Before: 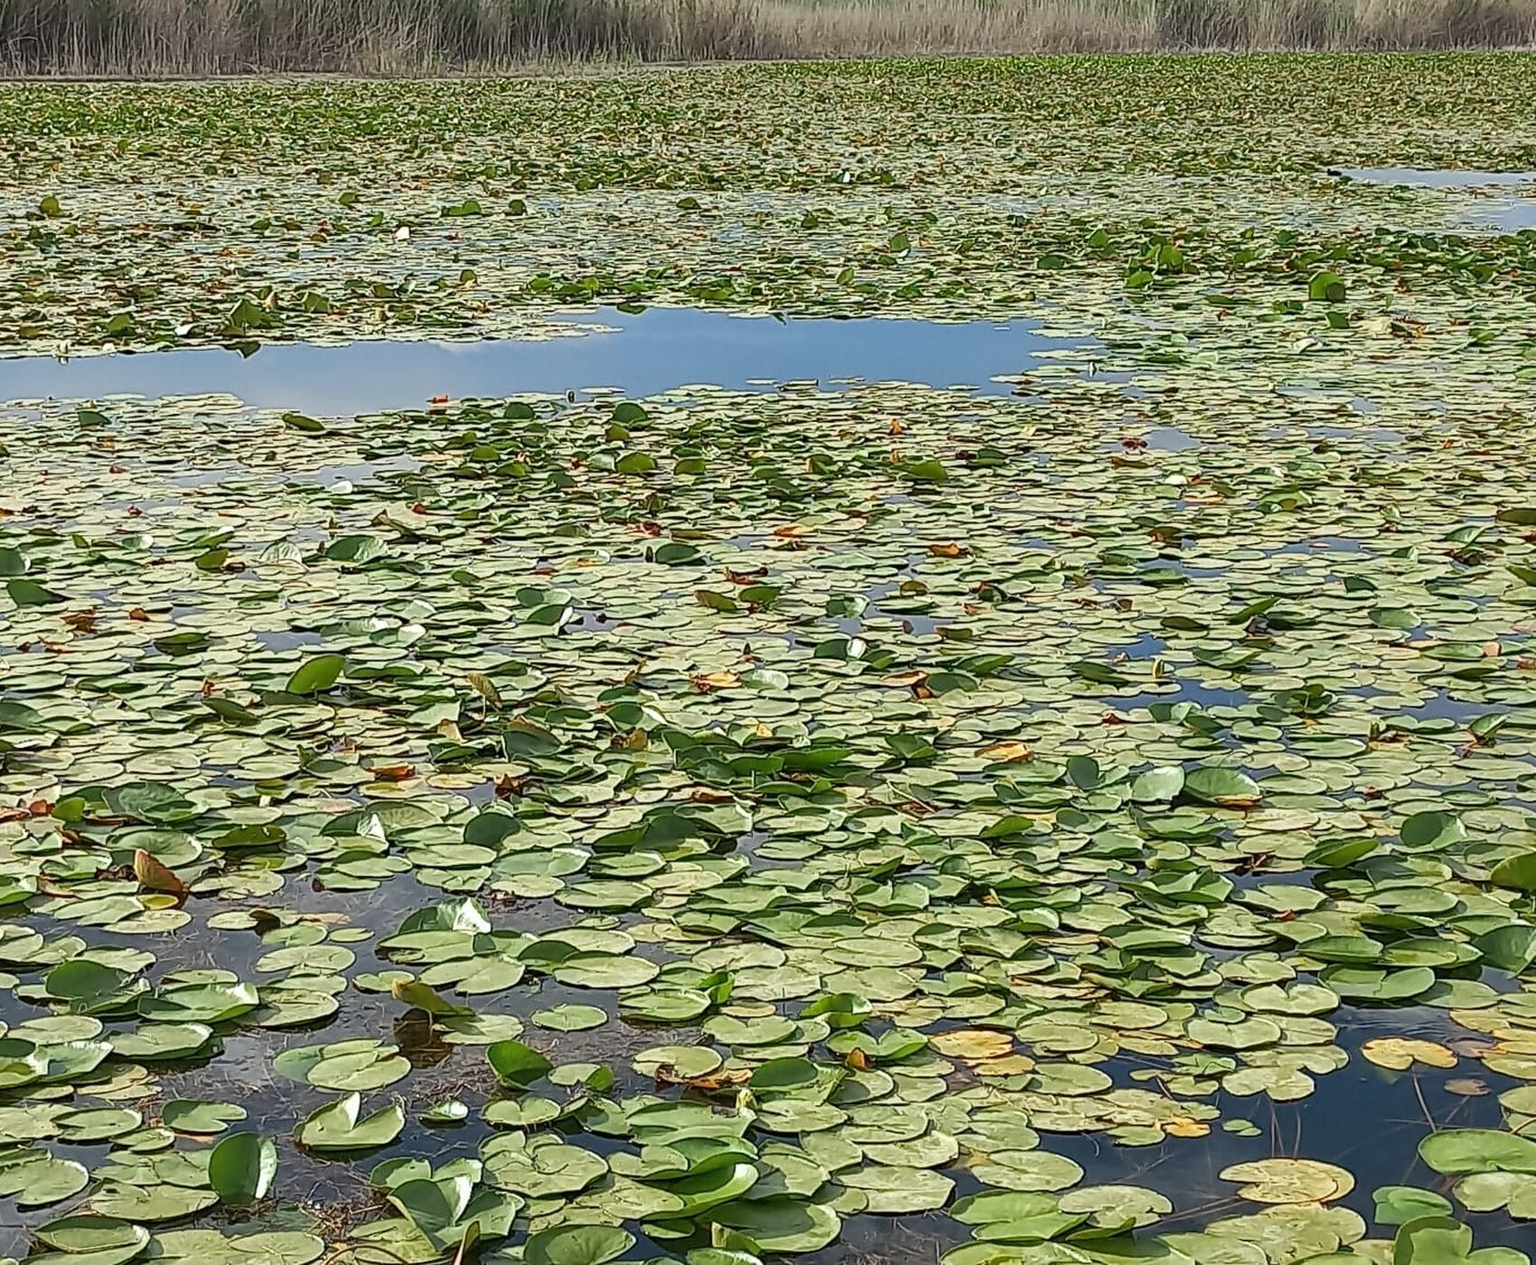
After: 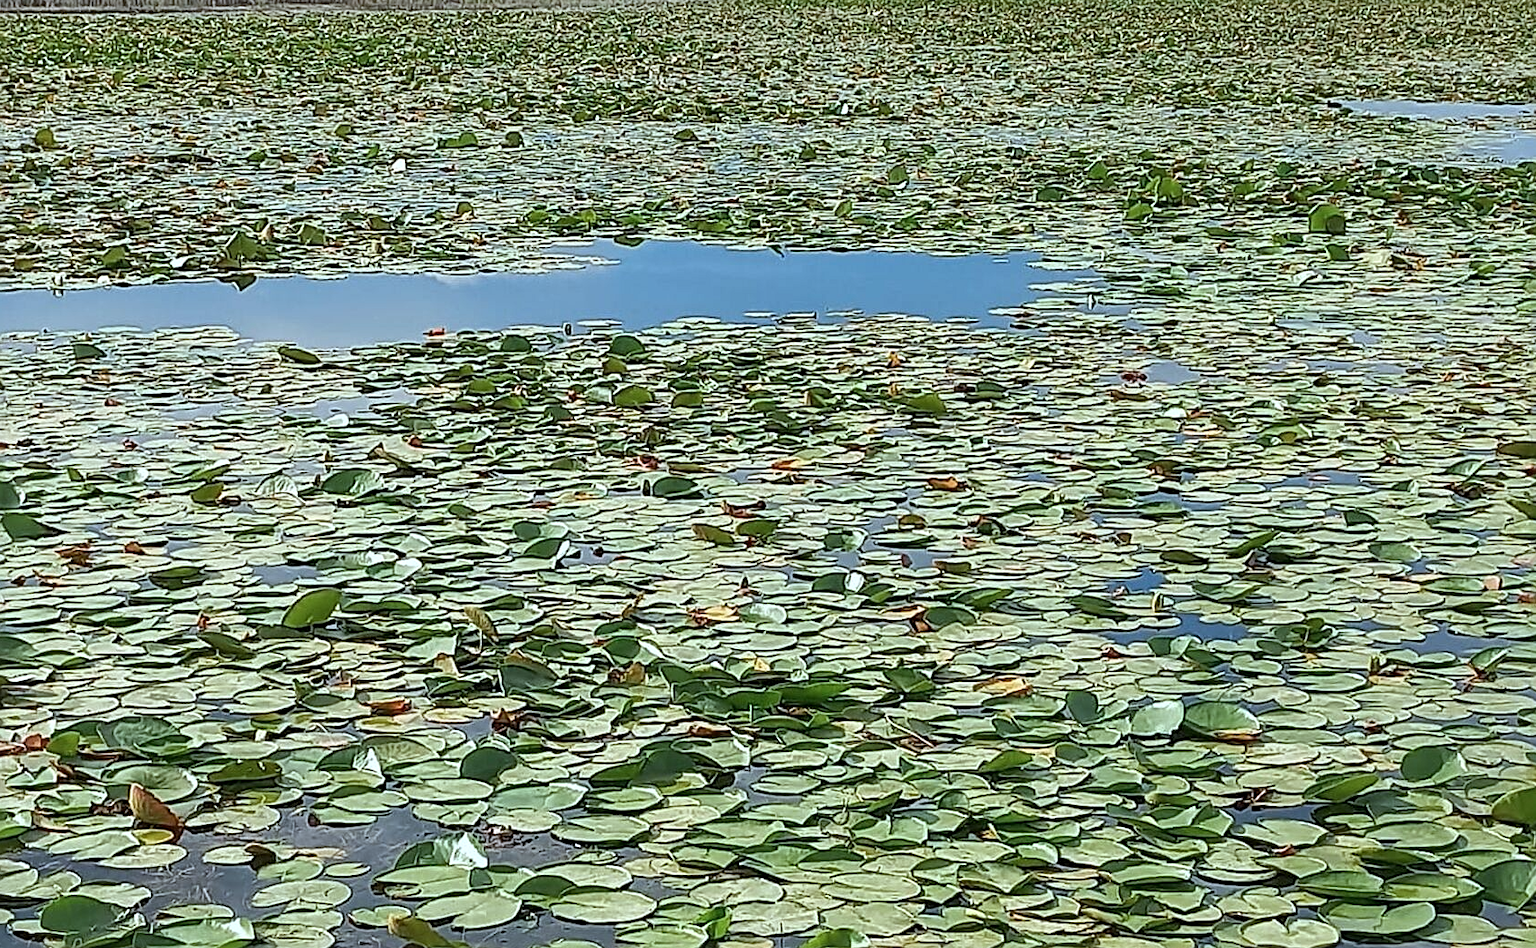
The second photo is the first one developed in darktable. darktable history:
sharpen: radius 2.167, amount 0.381, threshold 0
color correction: highlights a* -4.18, highlights b* -10.81
crop: left 0.387%, top 5.469%, bottom 19.809%
